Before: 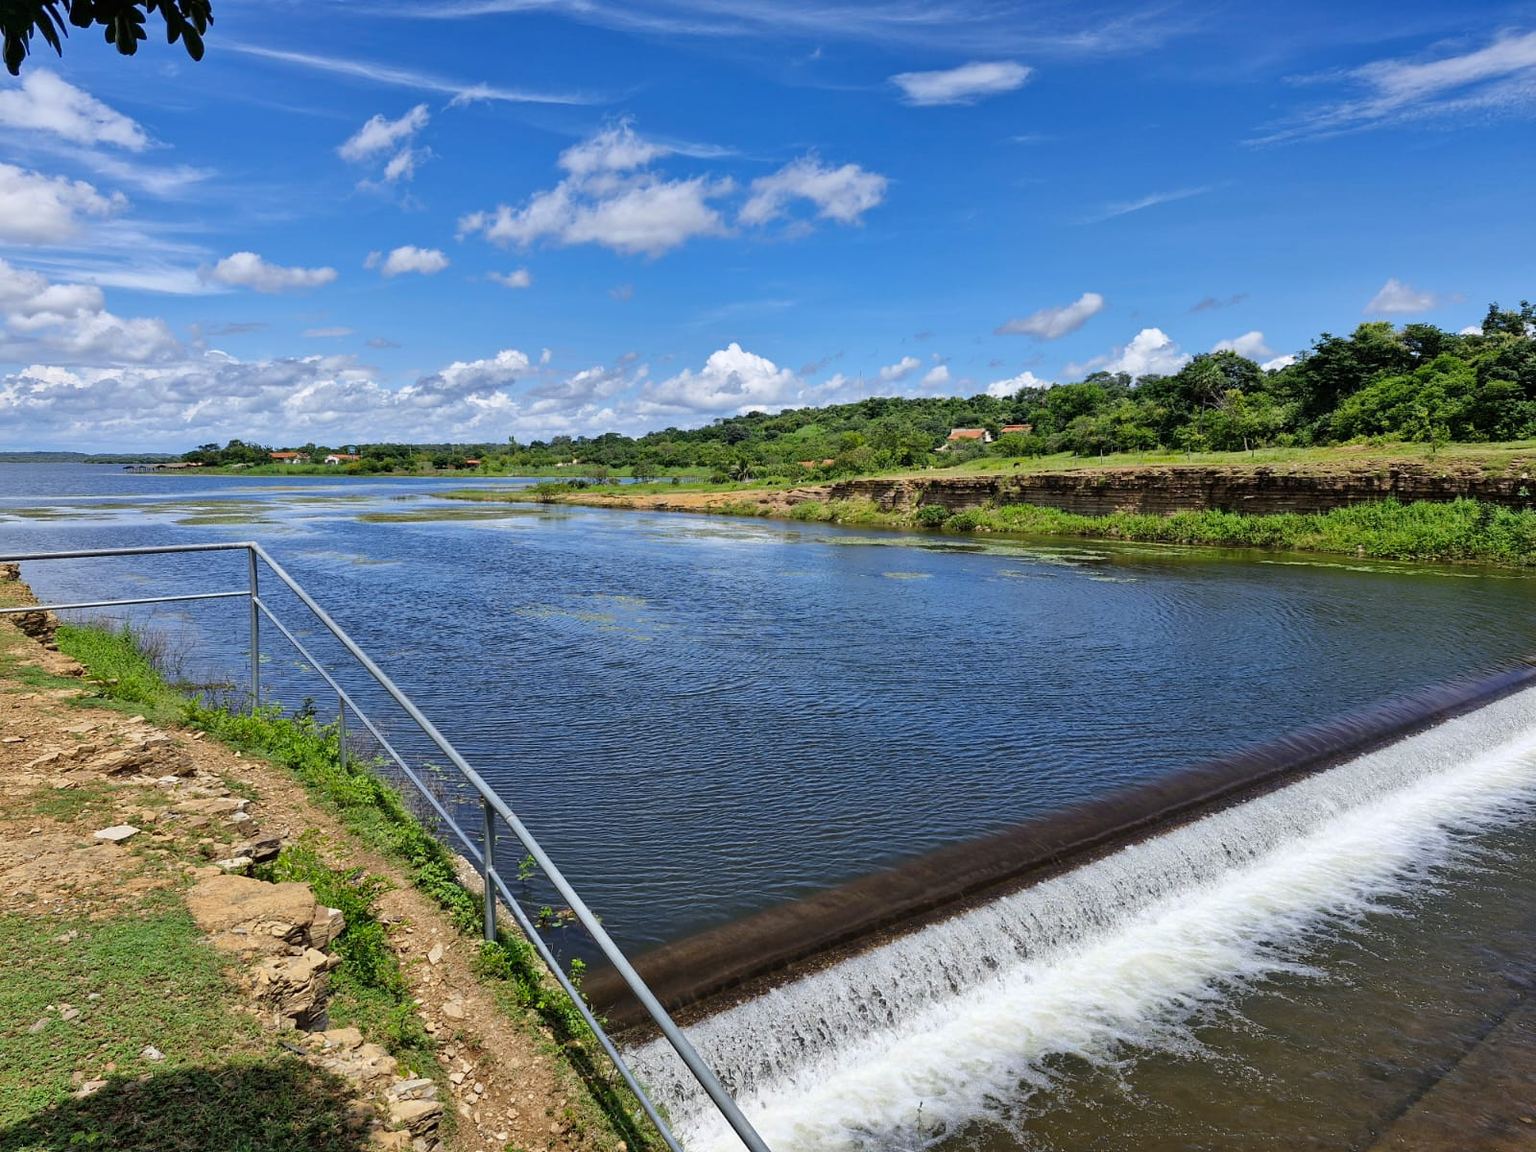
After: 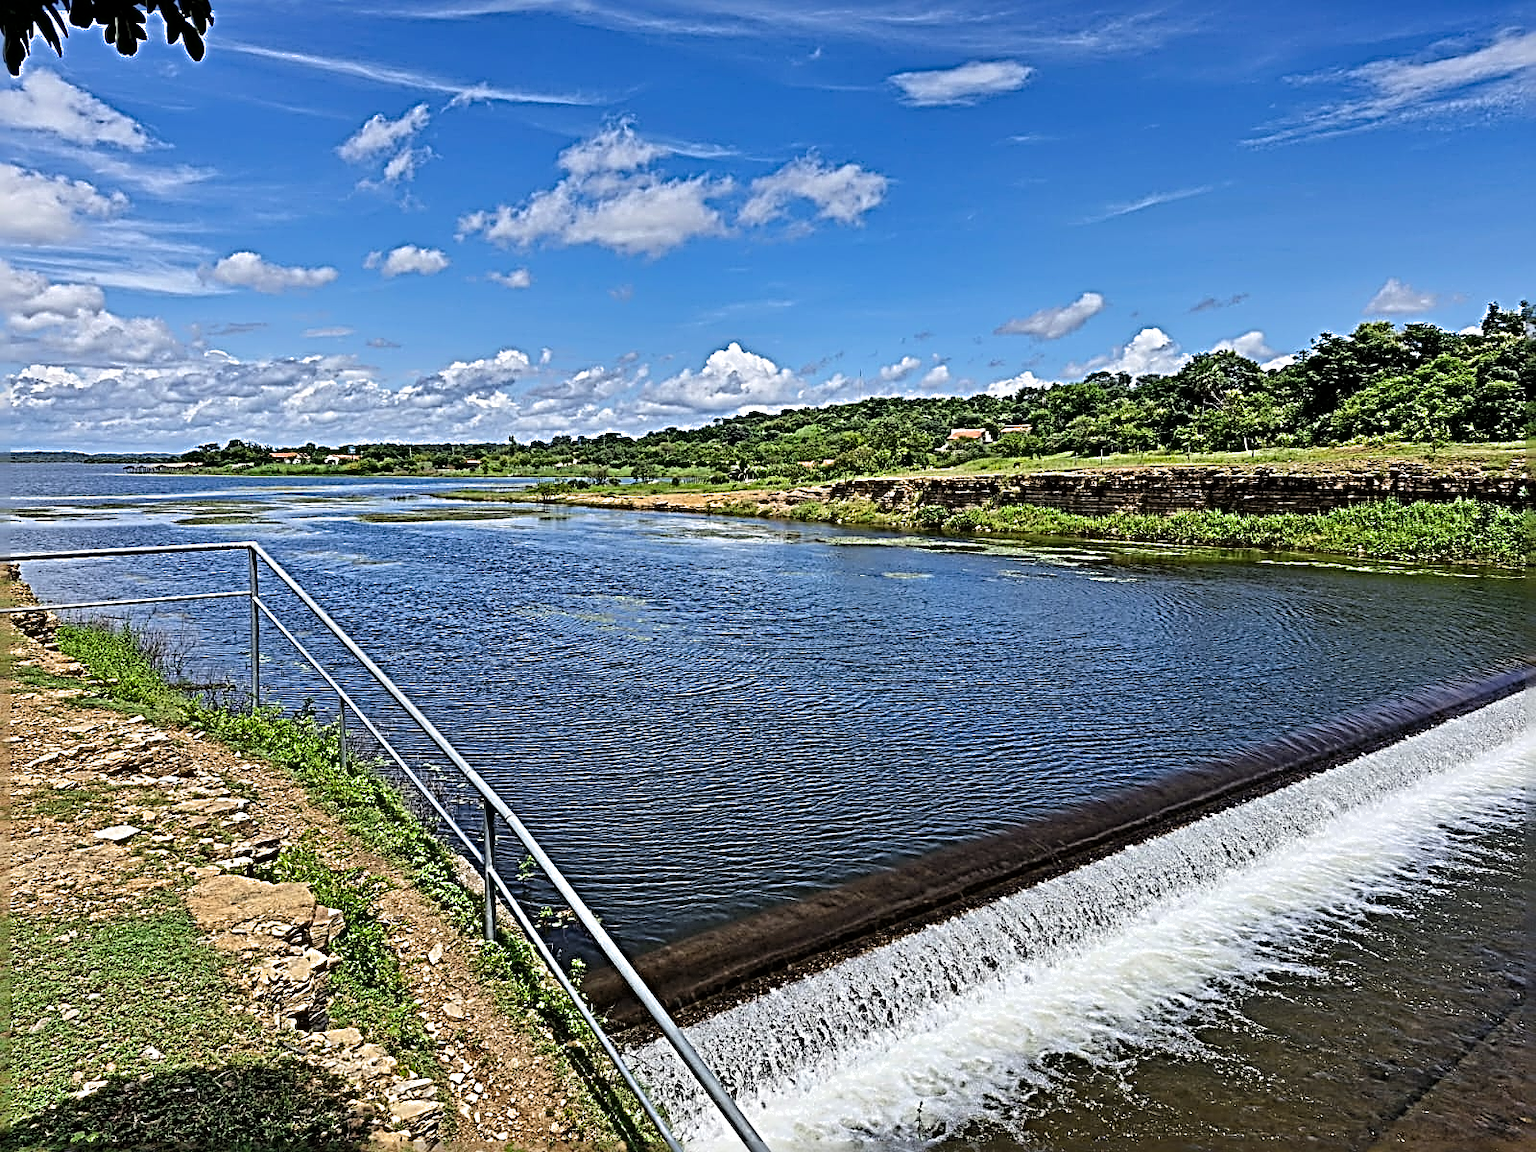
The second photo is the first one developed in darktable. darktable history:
filmic rgb: middle gray luminance 18.37%, black relative exposure -11.41 EV, white relative exposure 2.56 EV, target black luminance 0%, hardness 8.37, latitude 98.57%, contrast 1.083, shadows ↔ highlights balance 0.379%, color science v4 (2020)
sharpen: radius 4.042, amount 1.999
